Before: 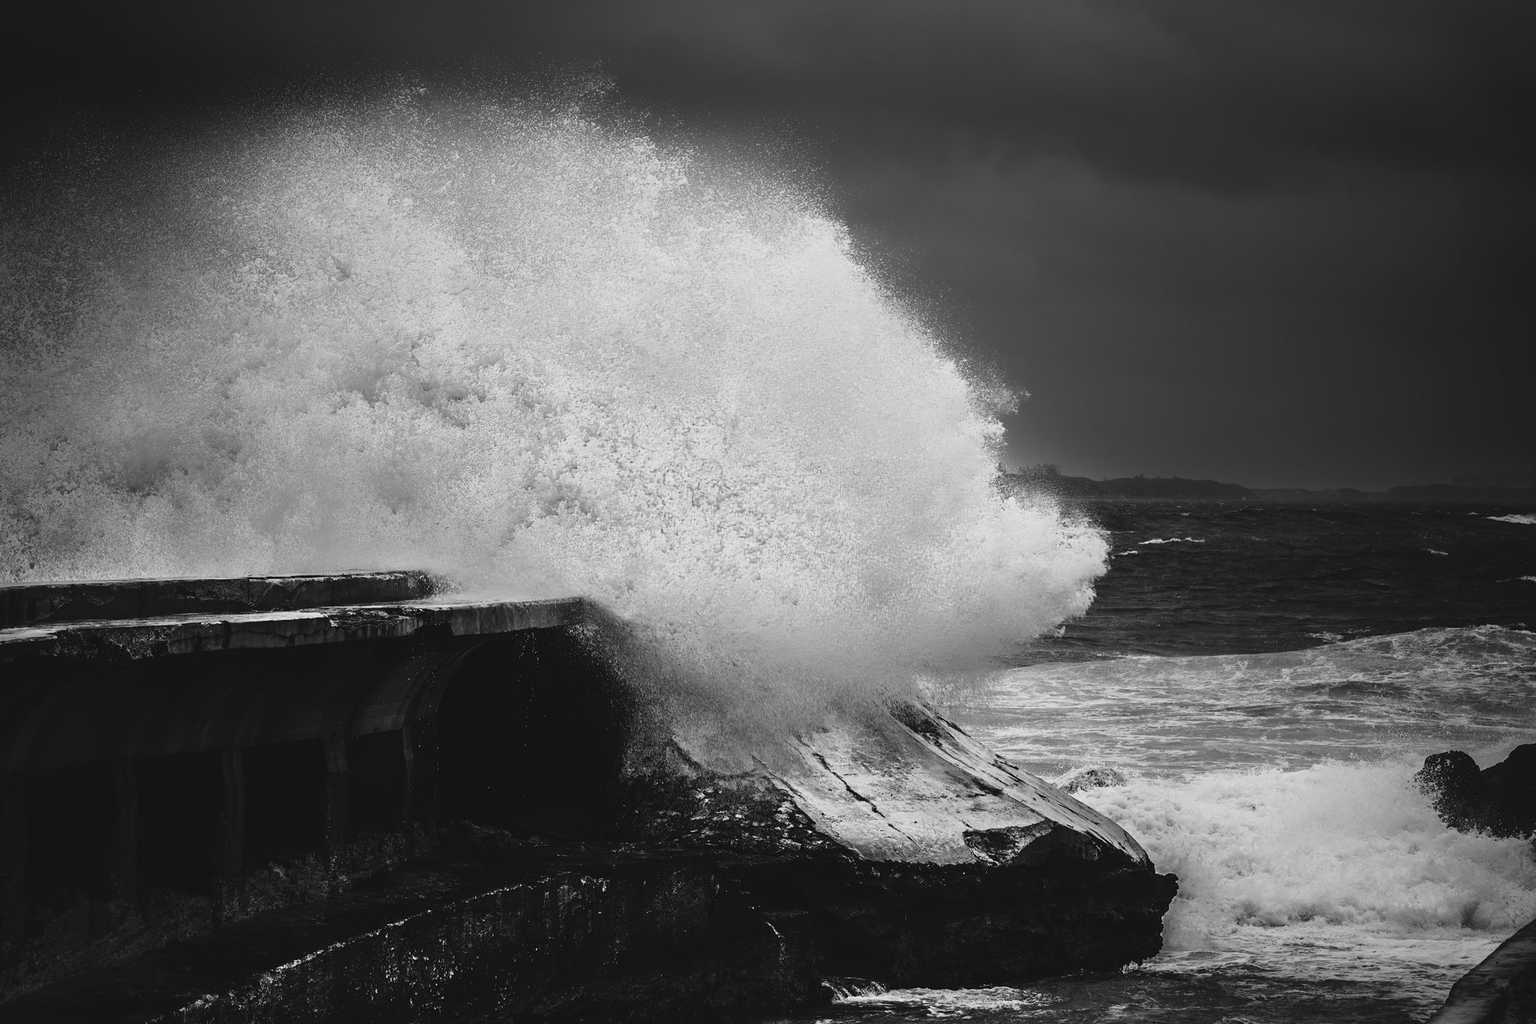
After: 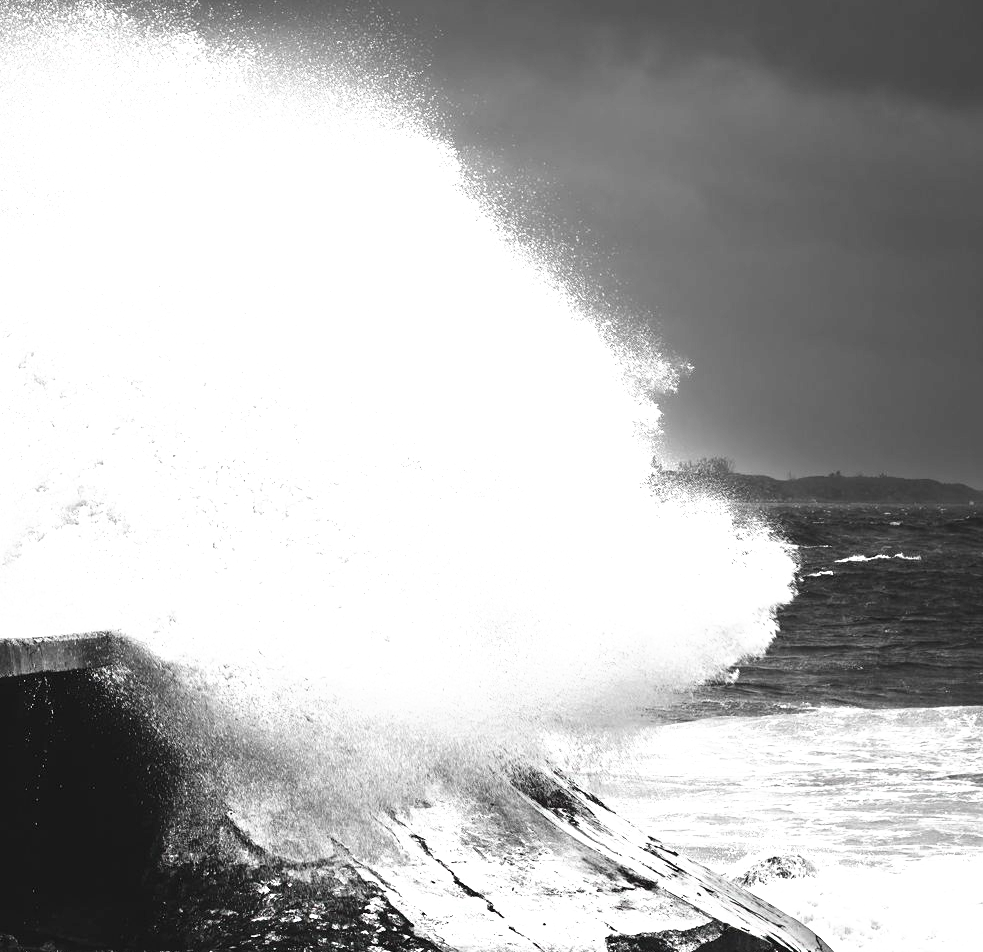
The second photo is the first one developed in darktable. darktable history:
crop: left 32.438%, top 10.984%, right 18.383%, bottom 17.561%
exposure: black level correction 0, exposure 1.299 EV, compensate exposure bias true, compensate highlight preservation false
tone curve: curves: ch0 [(0, 0) (0.003, 0.001) (0.011, 0.005) (0.025, 0.01) (0.044, 0.019) (0.069, 0.029) (0.1, 0.042) (0.136, 0.078) (0.177, 0.129) (0.224, 0.182) (0.277, 0.246) (0.335, 0.318) (0.399, 0.396) (0.468, 0.481) (0.543, 0.573) (0.623, 0.672) (0.709, 0.777) (0.801, 0.881) (0.898, 0.975) (1, 1)], color space Lab, independent channels, preserve colors none
